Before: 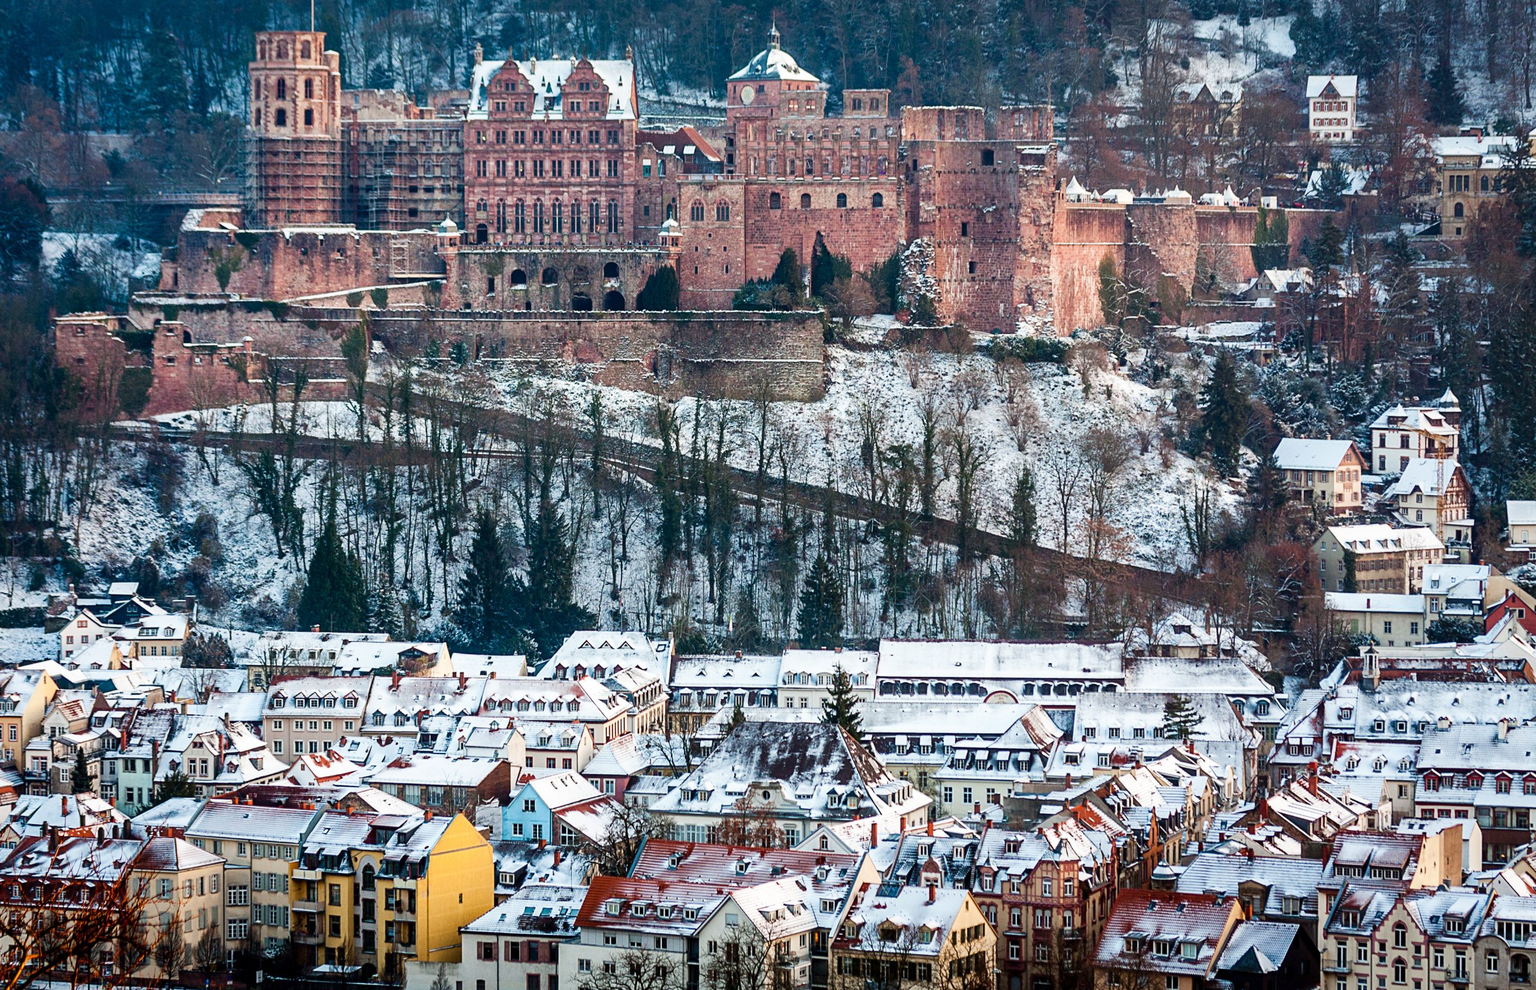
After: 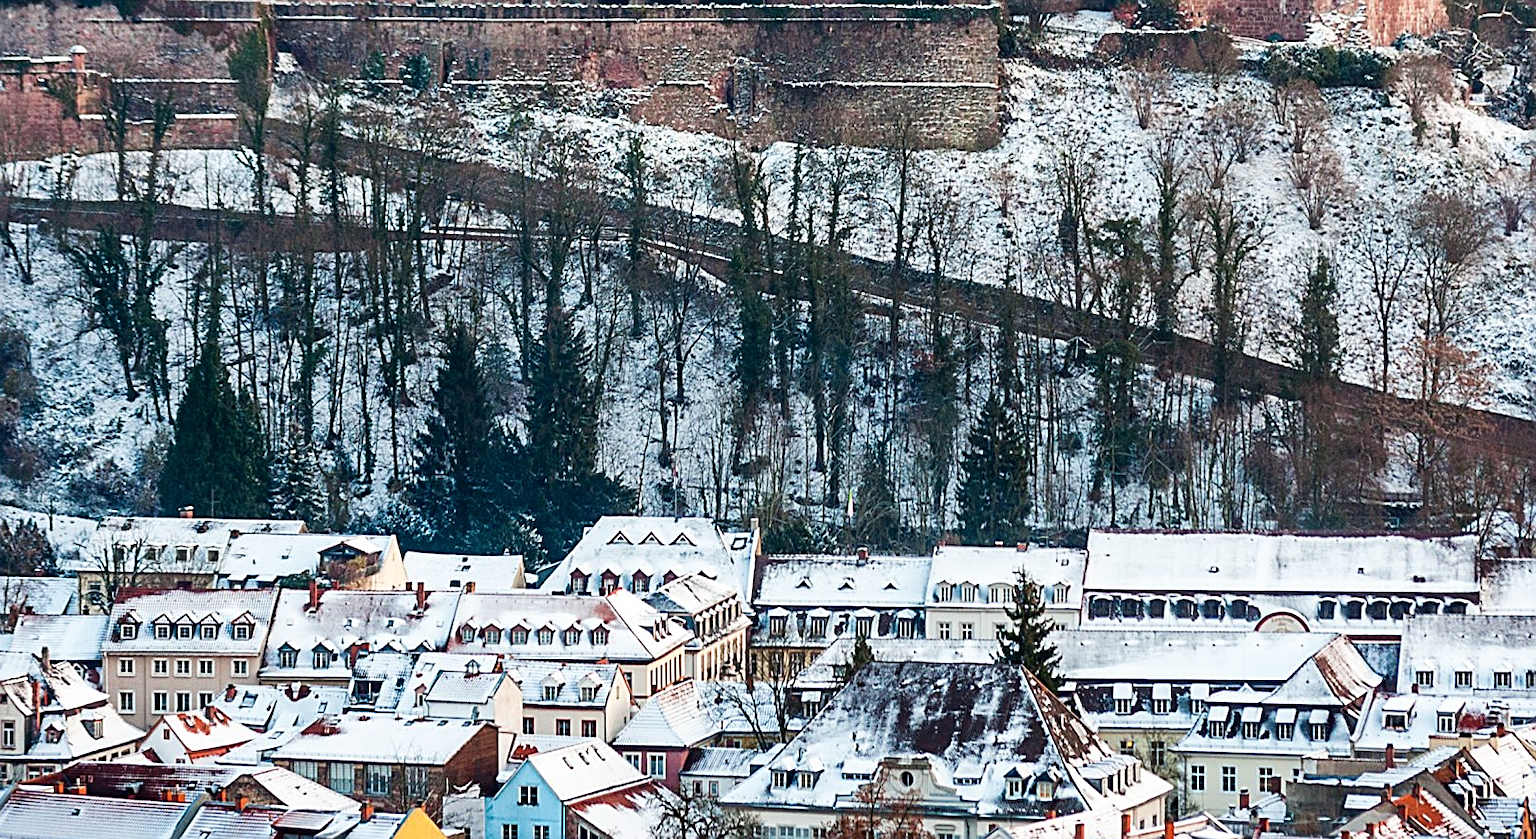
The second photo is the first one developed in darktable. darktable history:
crop: left 12.944%, top 31.108%, right 24.463%, bottom 15.781%
sharpen: on, module defaults
